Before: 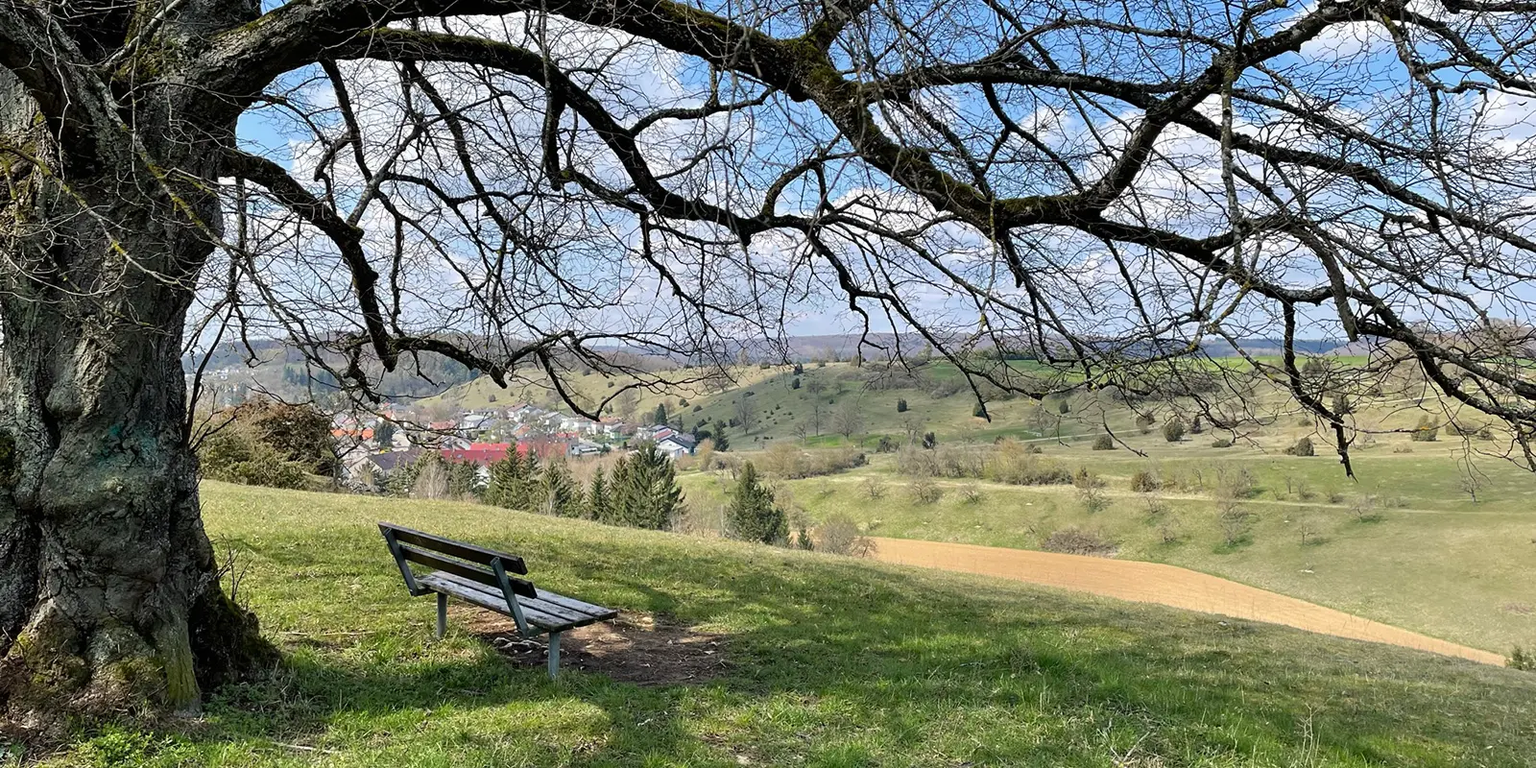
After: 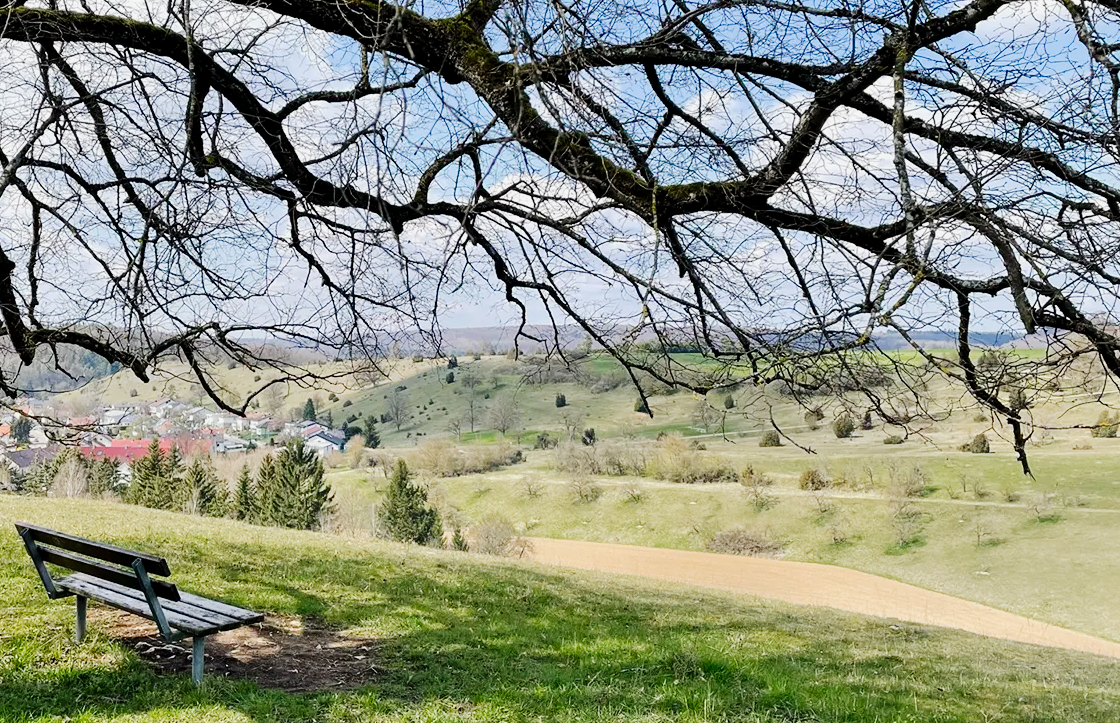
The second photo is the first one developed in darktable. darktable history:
exposure: compensate highlight preservation false
crop and rotate: left 23.693%, top 2.838%, right 6.246%, bottom 6.697%
tone curve: curves: ch0 [(0.014, 0) (0.13, 0.09) (0.227, 0.211) (0.346, 0.388) (0.499, 0.598) (0.662, 0.76) (0.795, 0.846) (1, 0.969)]; ch1 [(0, 0) (0.366, 0.367) (0.447, 0.417) (0.473, 0.484) (0.504, 0.502) (0.525, 0.518) (0.564, 0.548) (0.639, 0.643) (1, 1)]; ch2 [(0, 0) (0.333, 0.346) (0.375, 0.375) (0.424, 0.43) (0.476, 0.498) (0.496, 0.505) (0.517, 0.515) (0.542, 0.564) (0.583, 0.6) (0.64, 0.622) (0.723, 0.676) (1, 1)], preserve colors none
